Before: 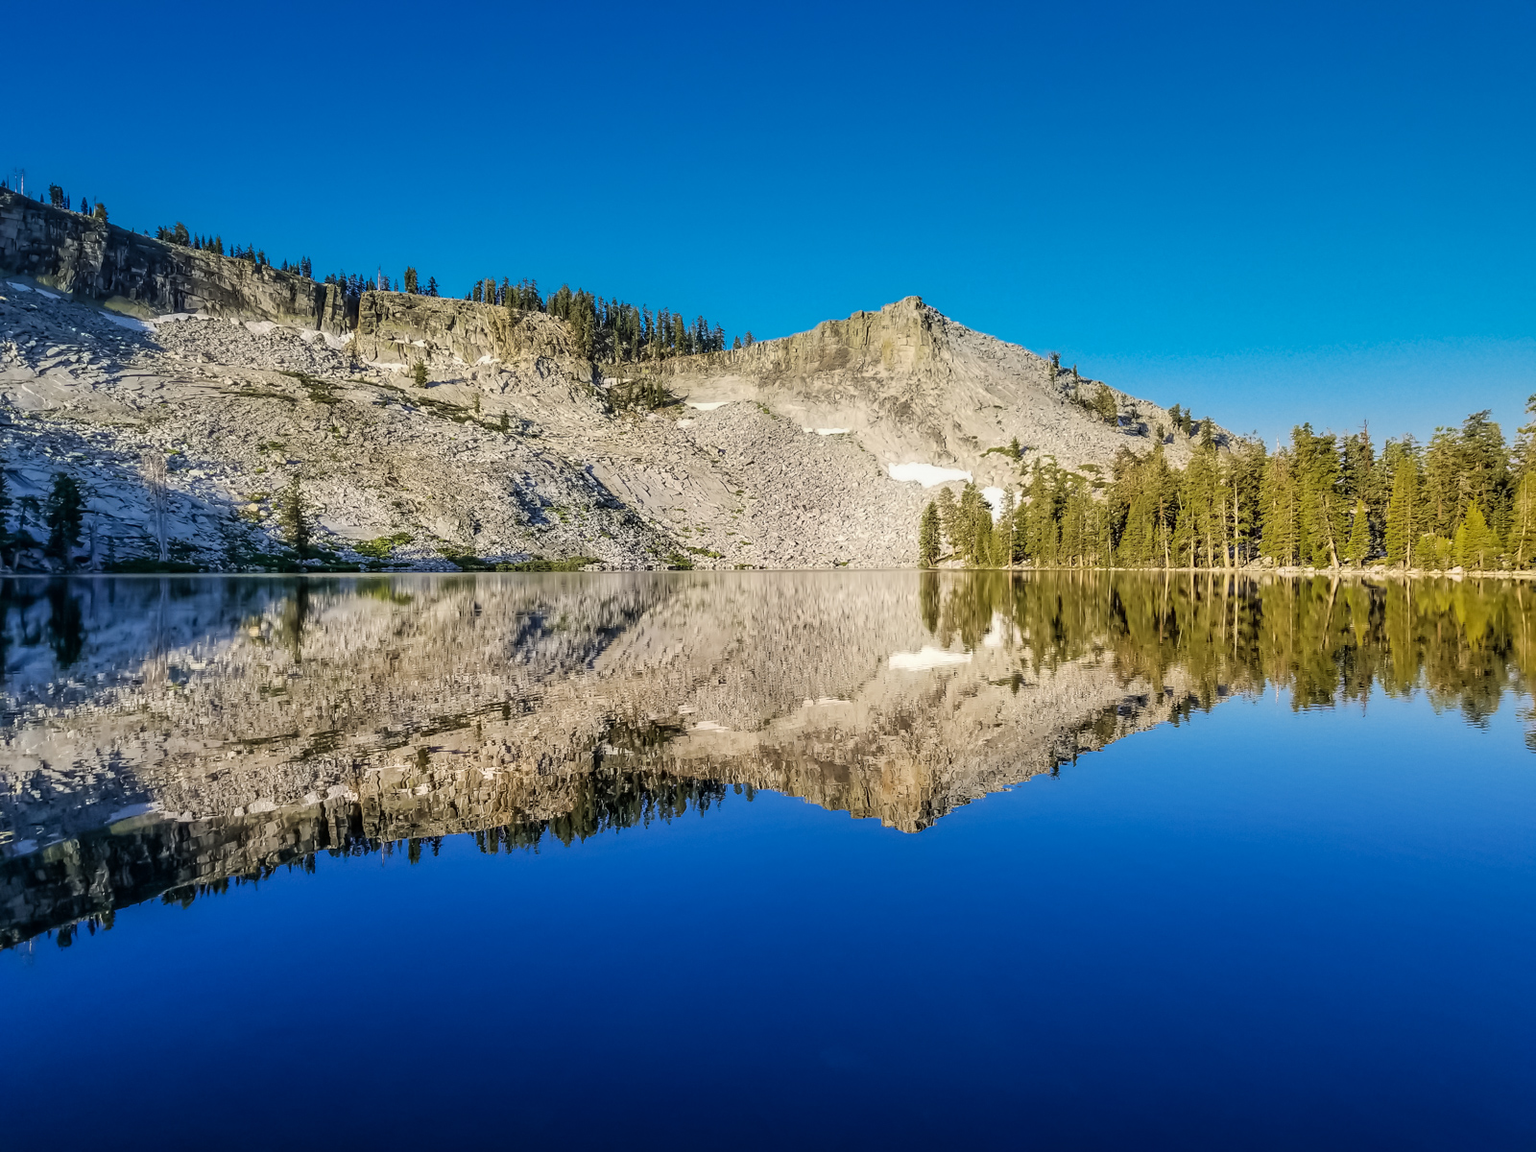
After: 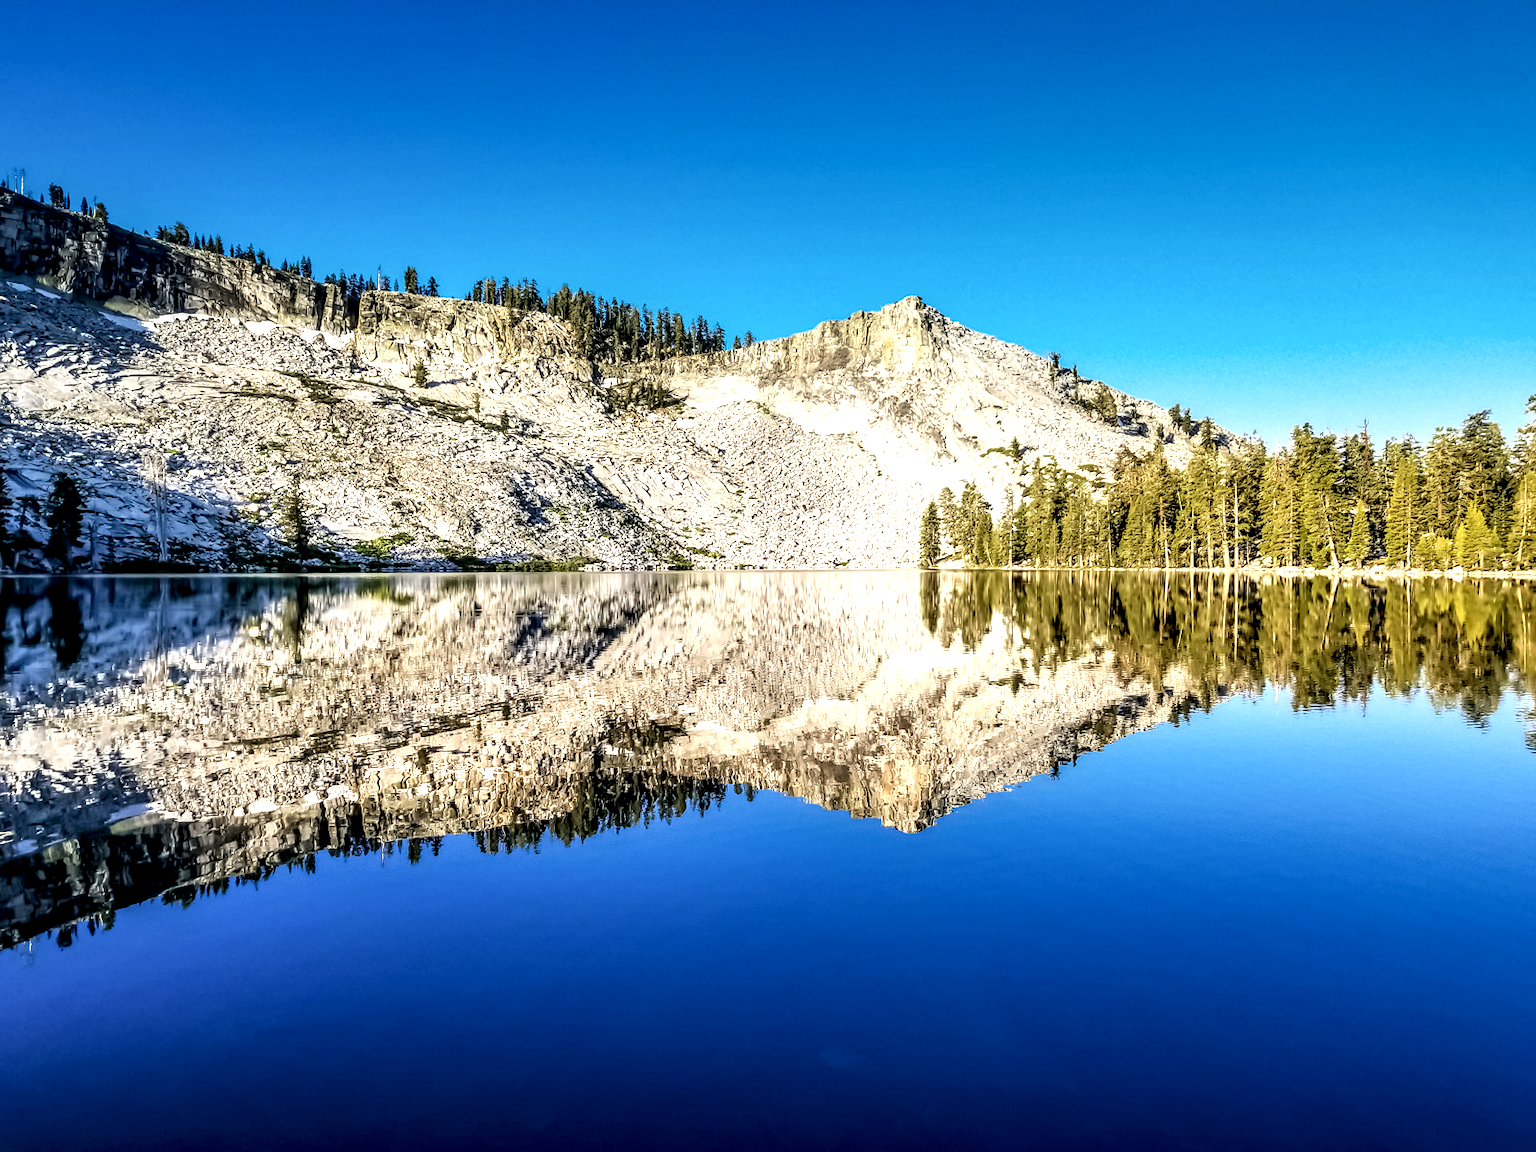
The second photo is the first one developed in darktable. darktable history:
base curve: curves: ch0 [(0, 0) (0.688, 0.865) (1, 1)], preserve colors none
local contrast: highlights 80%, shadows 57%, detail 175%, midtone range 0.602
